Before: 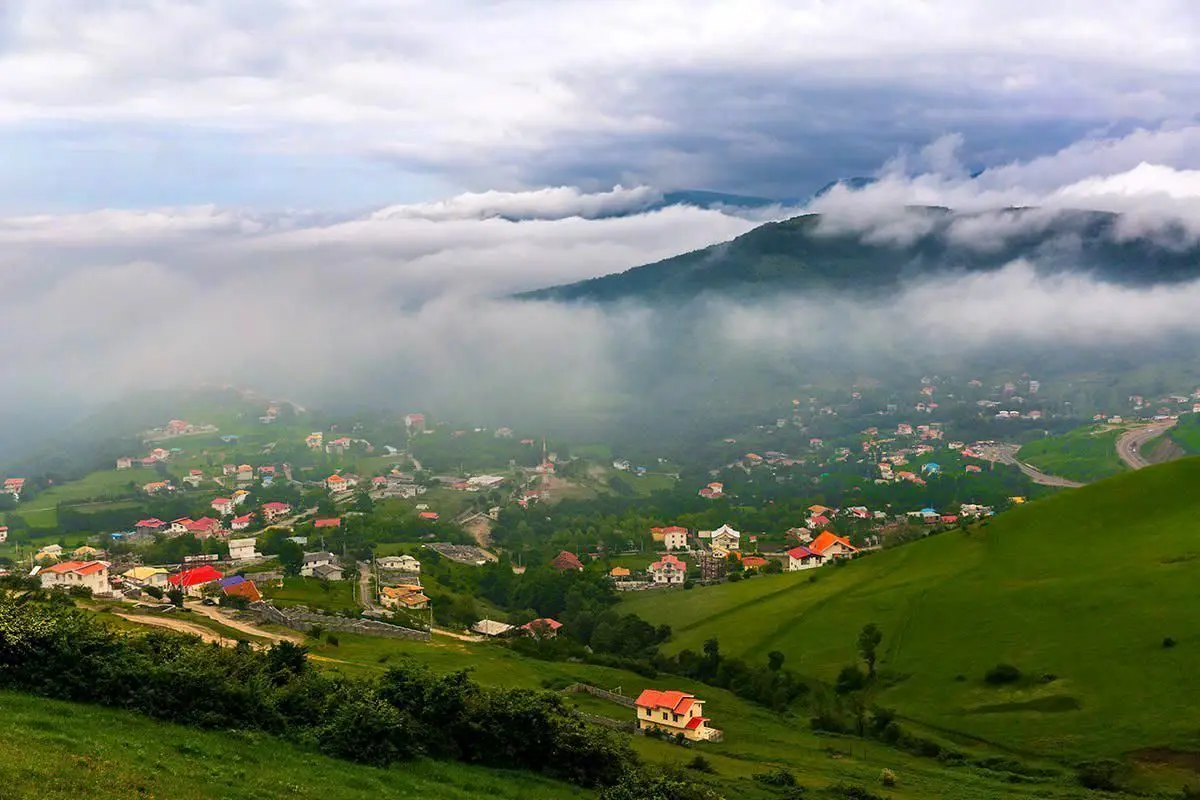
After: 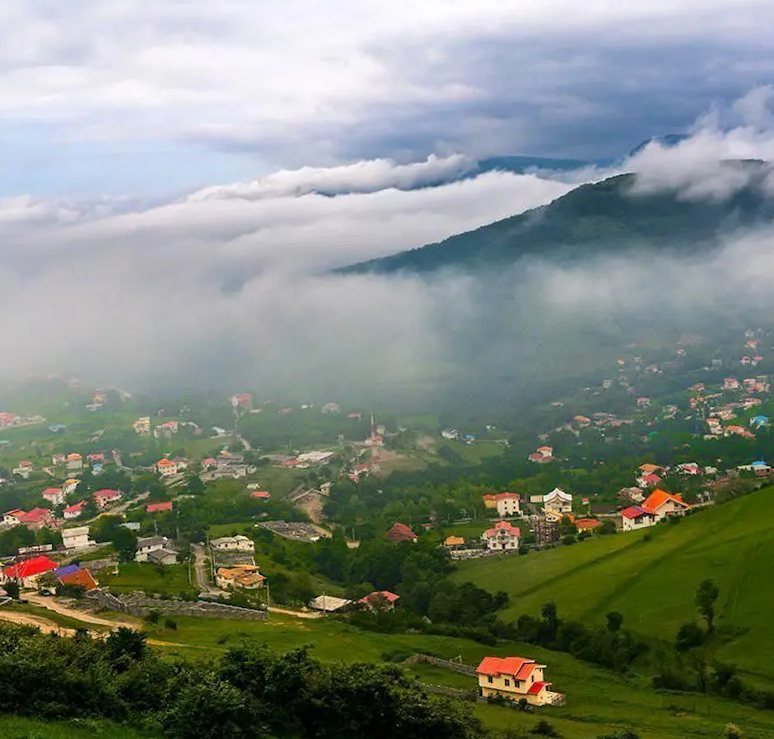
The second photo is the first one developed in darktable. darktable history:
crop and rotate: left 13.537%, right 19.796%
rotate and perspective: rotation -3°, crop left 0.031, crop right 0.968, crop top 0.07, crop bottom 0.93
